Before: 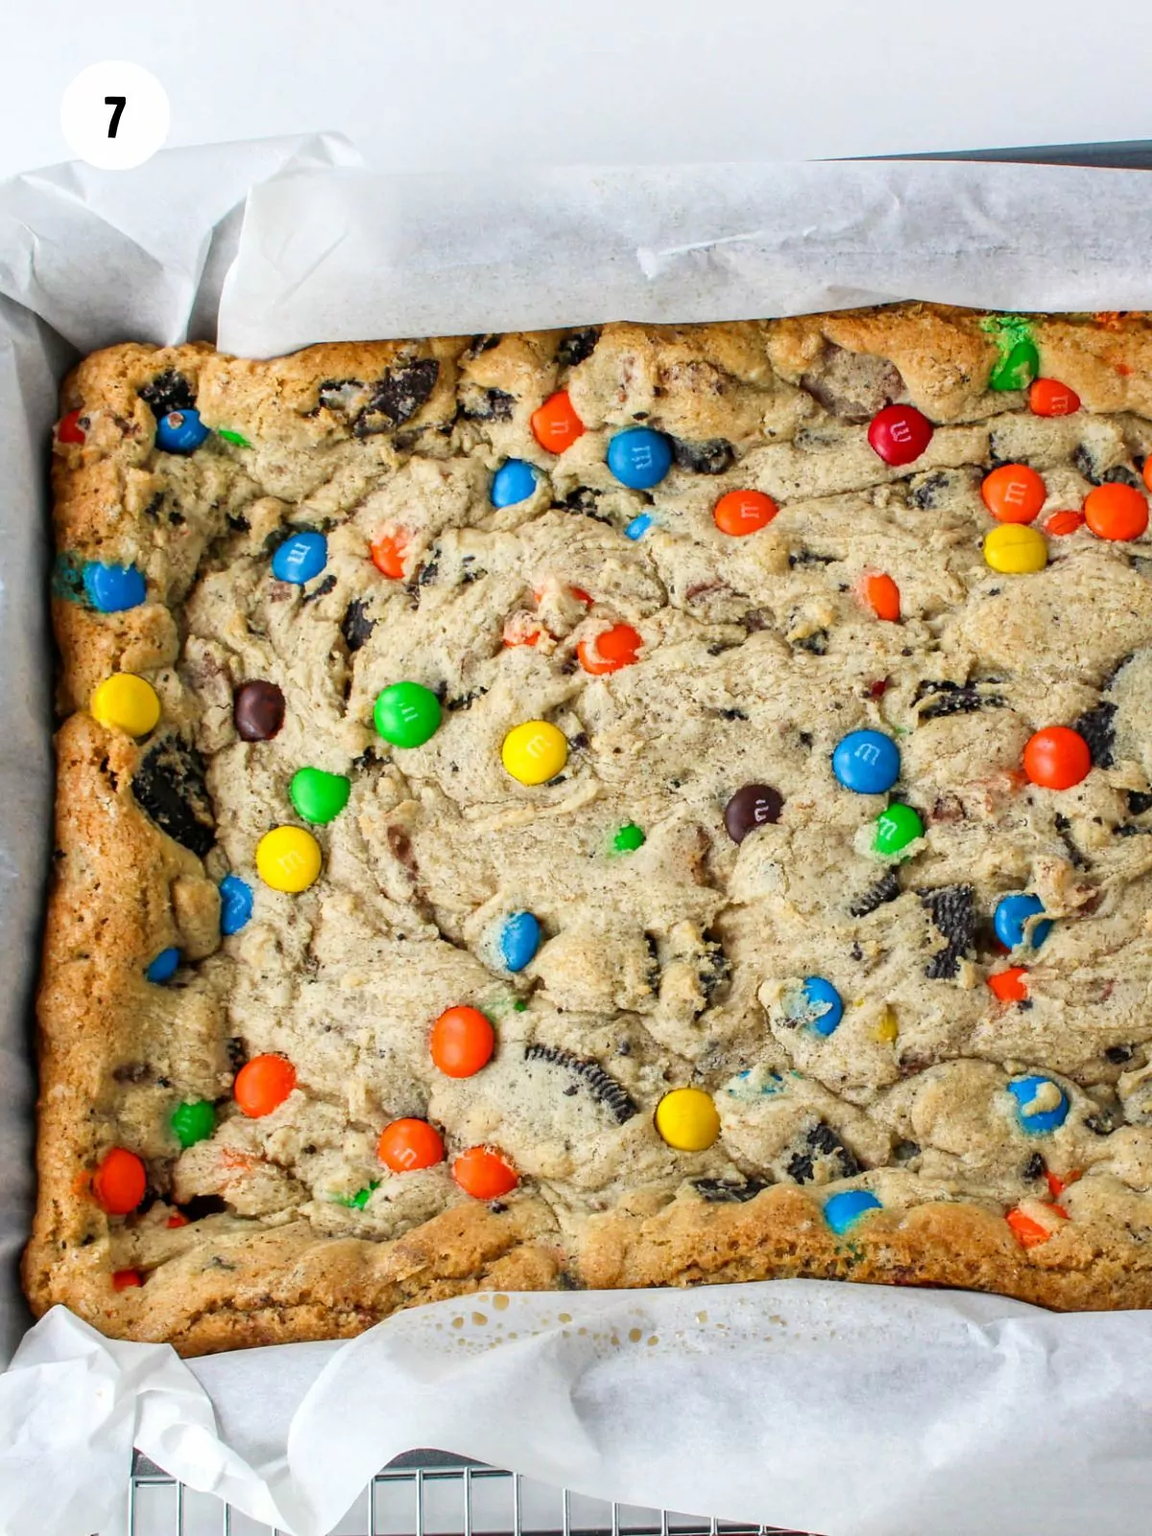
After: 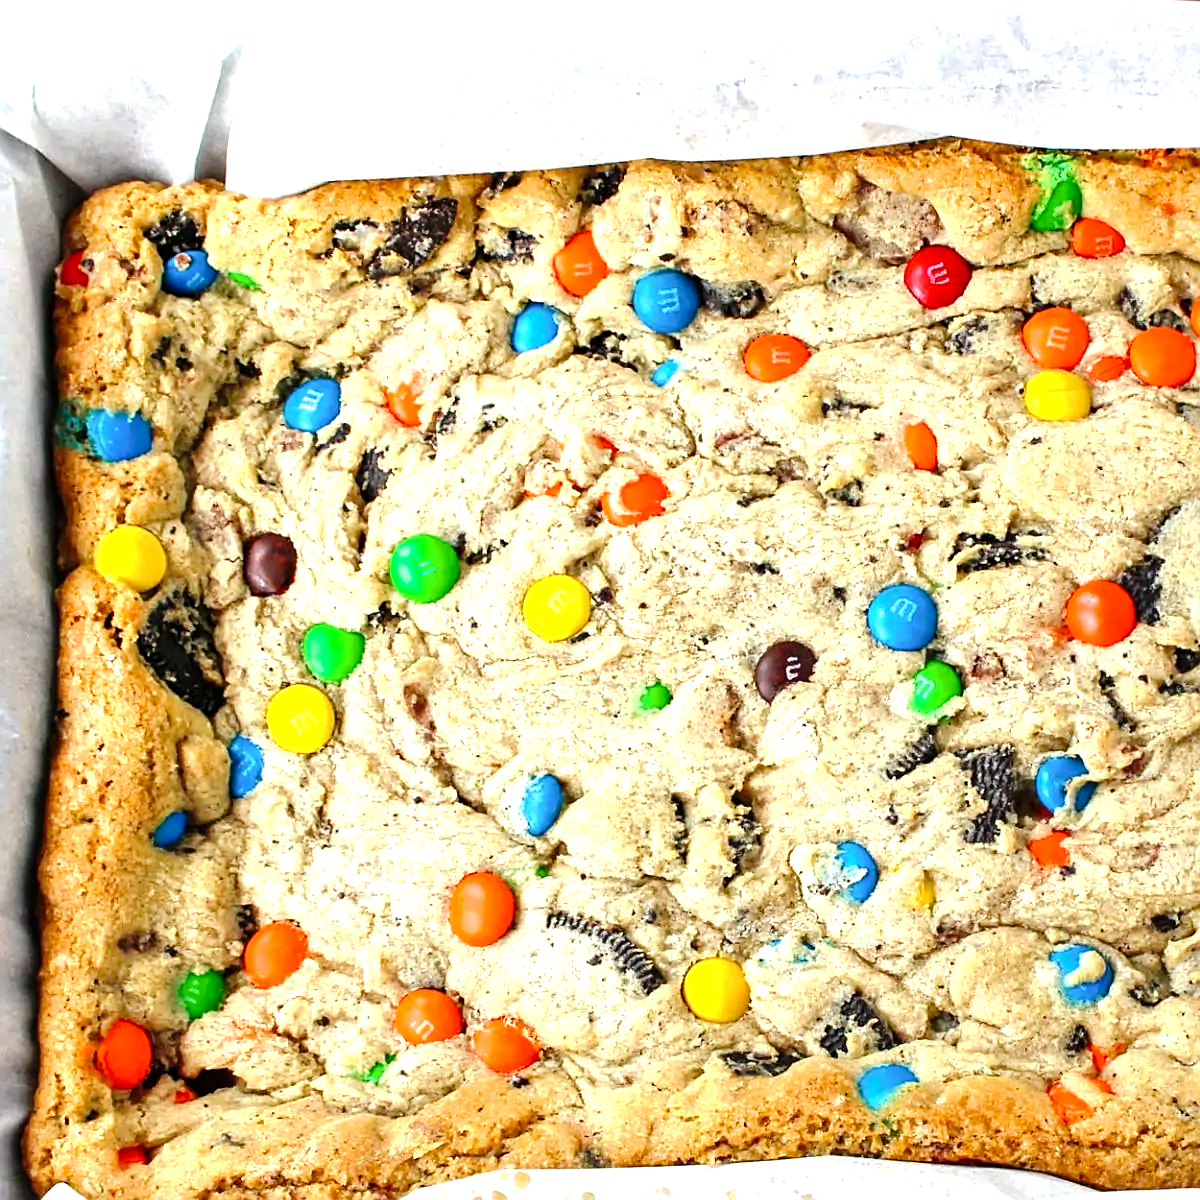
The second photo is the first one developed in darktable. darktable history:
sharpen: on, module defaults
exposure: black level correction 0, exposure 1 EV, compensate exposure bias true, compensate highlight preservation false
tone curve: curves: ch0 [(0, 0) (0.003, 0.005) (0.011, 0.006) (0.025, 0.013) (0.044, 0.027) (0.069, 0.042) (0.1, 0.06) (0.136, 0.085) (0.177, 0.118) (0.224, 0.171) (0.277, 0.239) (0.335, 0.314) (0.399, 0.394) (0.468, 0.473) (0.543, 0.552) (0.623, 0.64) (0.709, 0.718) (0.801, 0.801) (0.898, 0.882) (1, 1)], preserve colors none
crop: top 11.038%, bottom 13.962%
